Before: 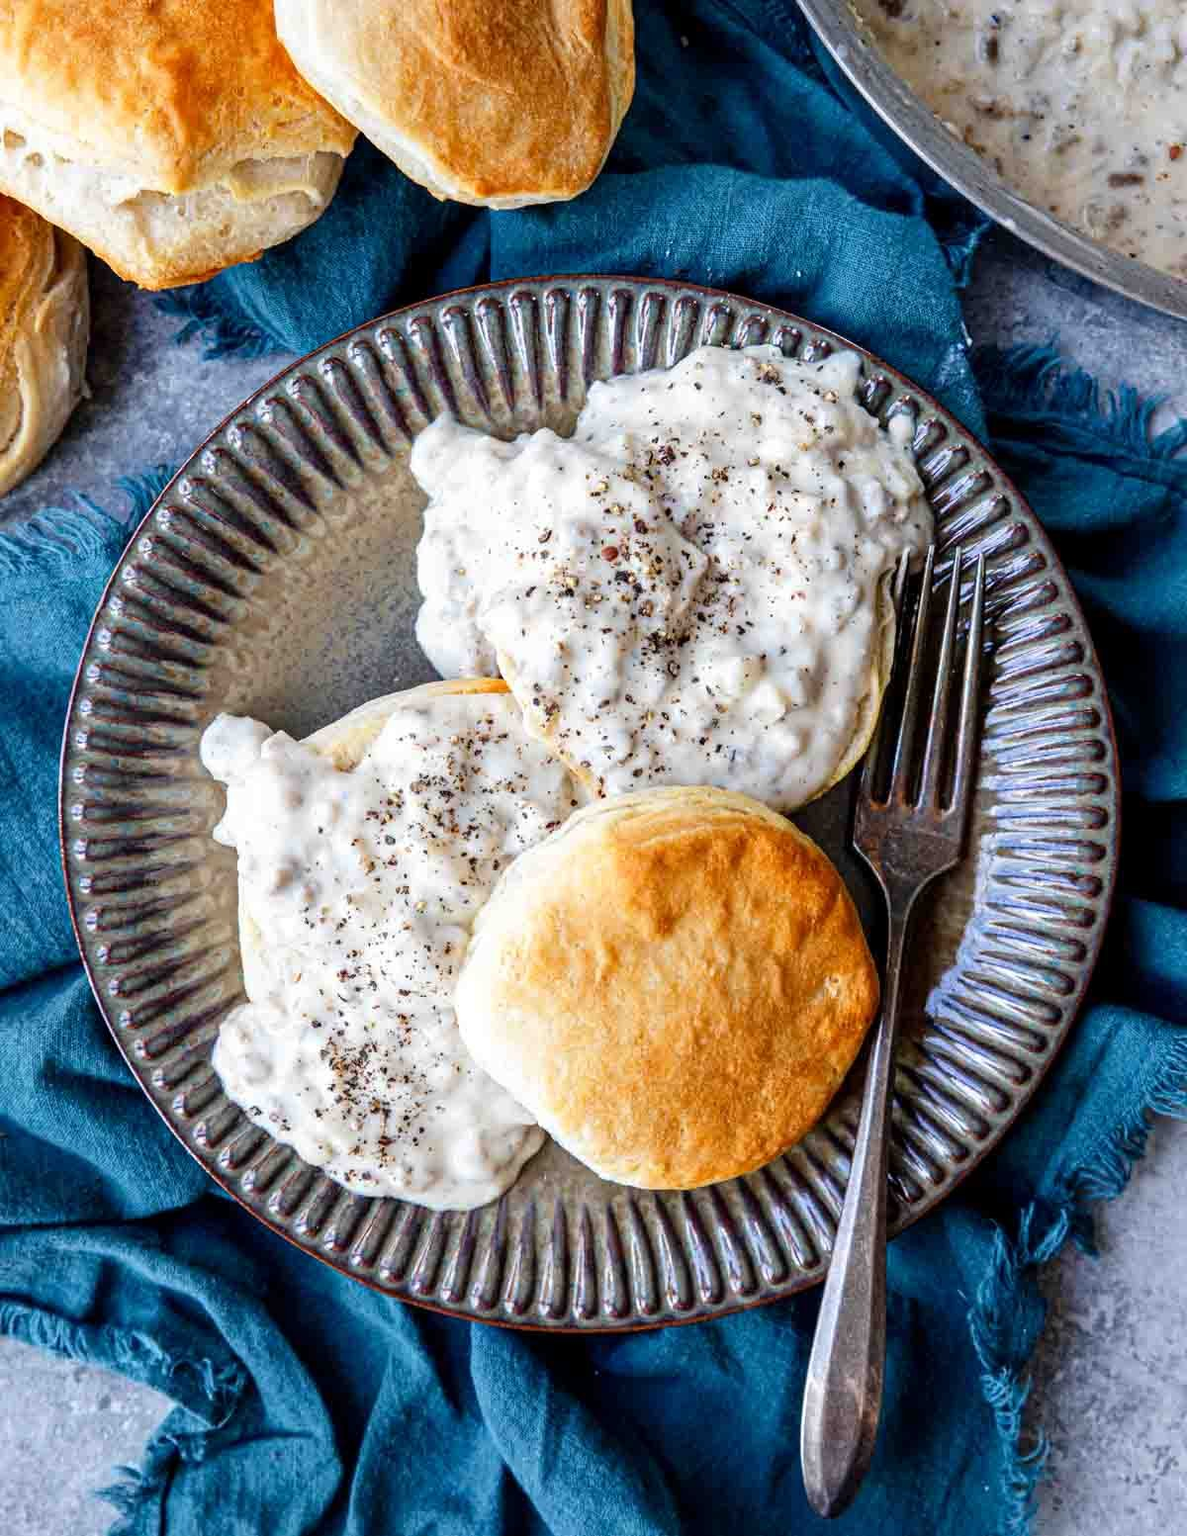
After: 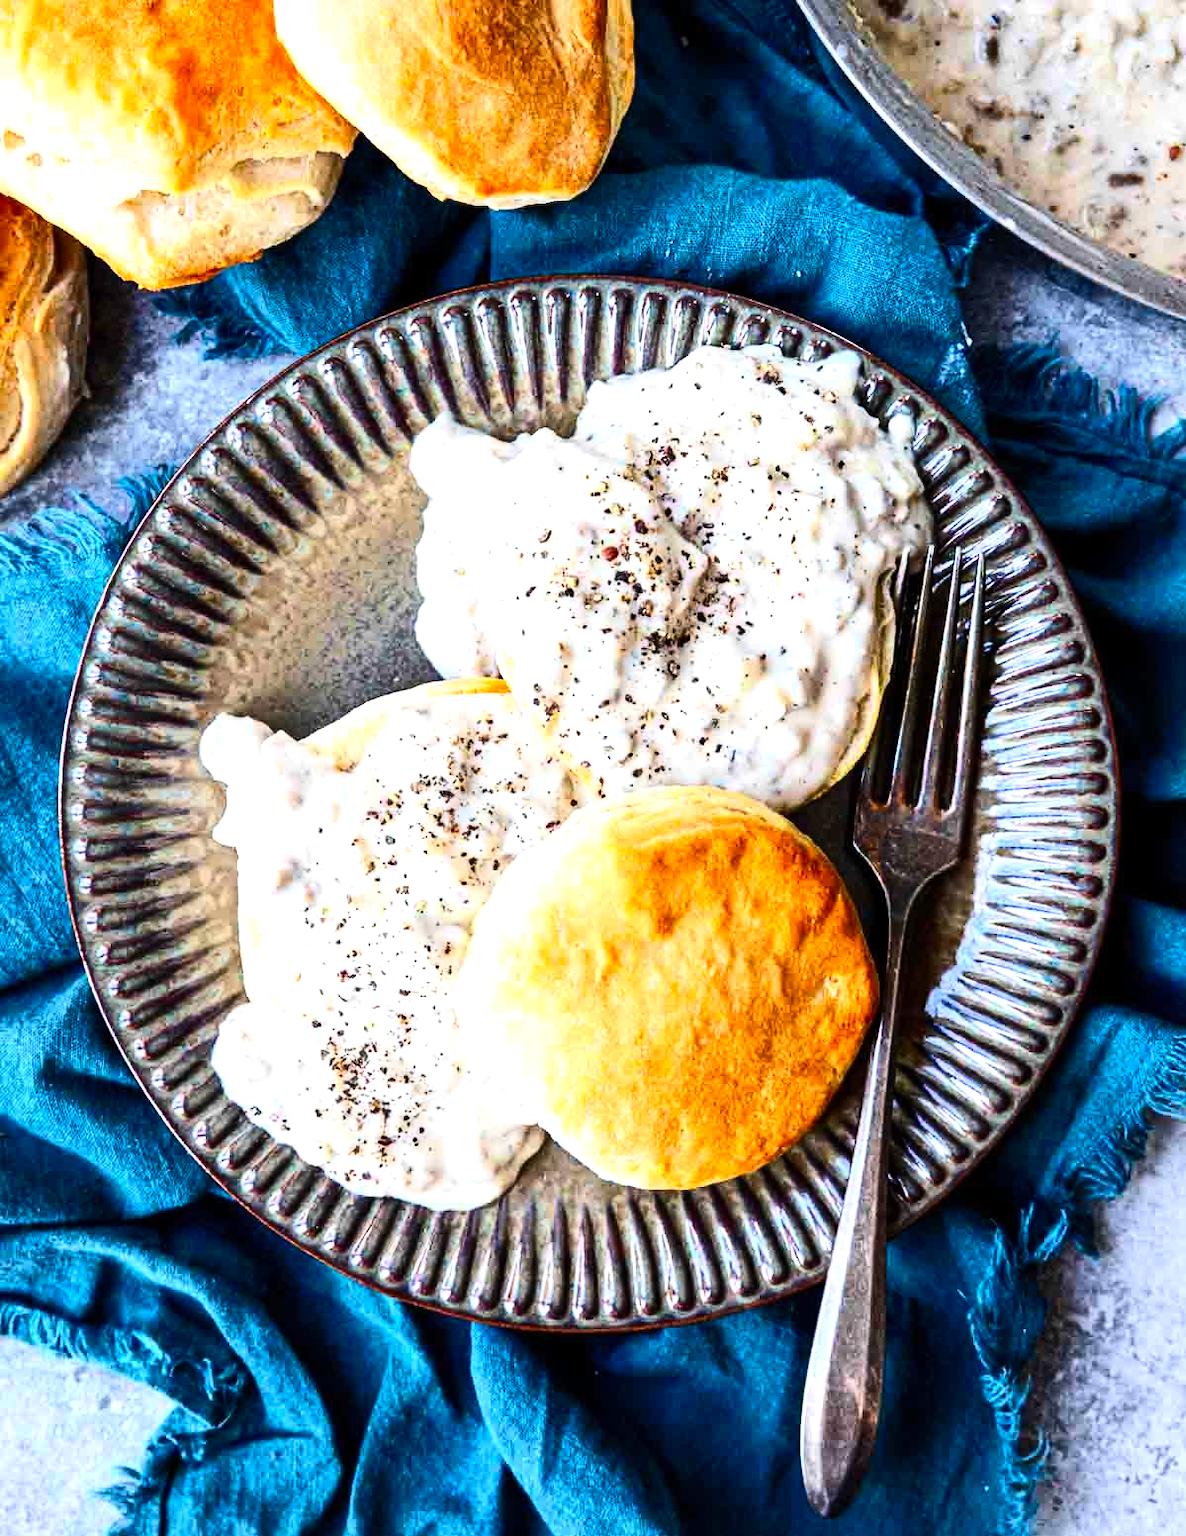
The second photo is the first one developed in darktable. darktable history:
shadows and highlights: shadows 25, highlights -25
tone equalizer: -8 EV -0.75 EV, -7 EV -0.7 EV, -6 EV -0.6 EV, -5 EV -0.4 EV, -3 EV 0.4 EV, -2 EV 0.6 EV, -1 EV 0.7 EV, +0 EV 0.75 EV, edges refinement/feathering 500, mask exposure compensation -1.57 EV, preserve details no
contrast brightness saturation: contrast 0.23, brightness 0.1, saturation 0.29
